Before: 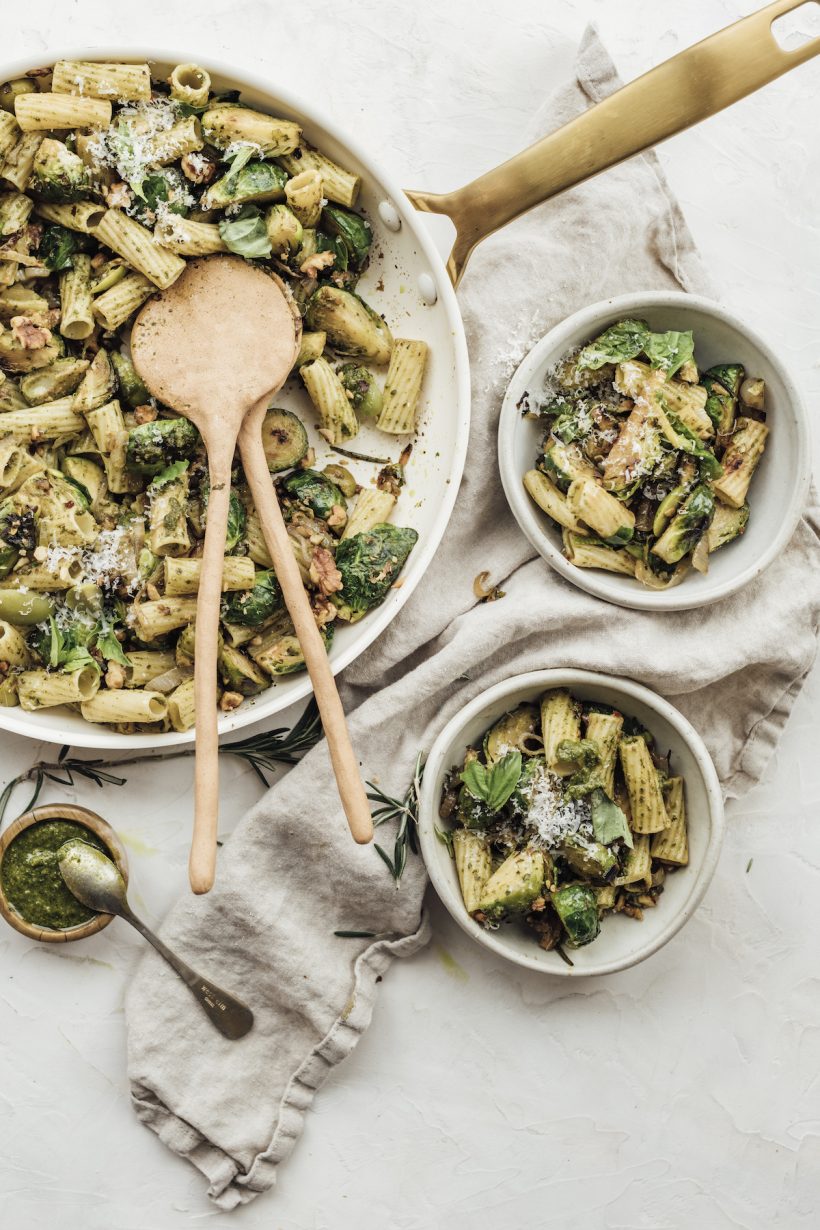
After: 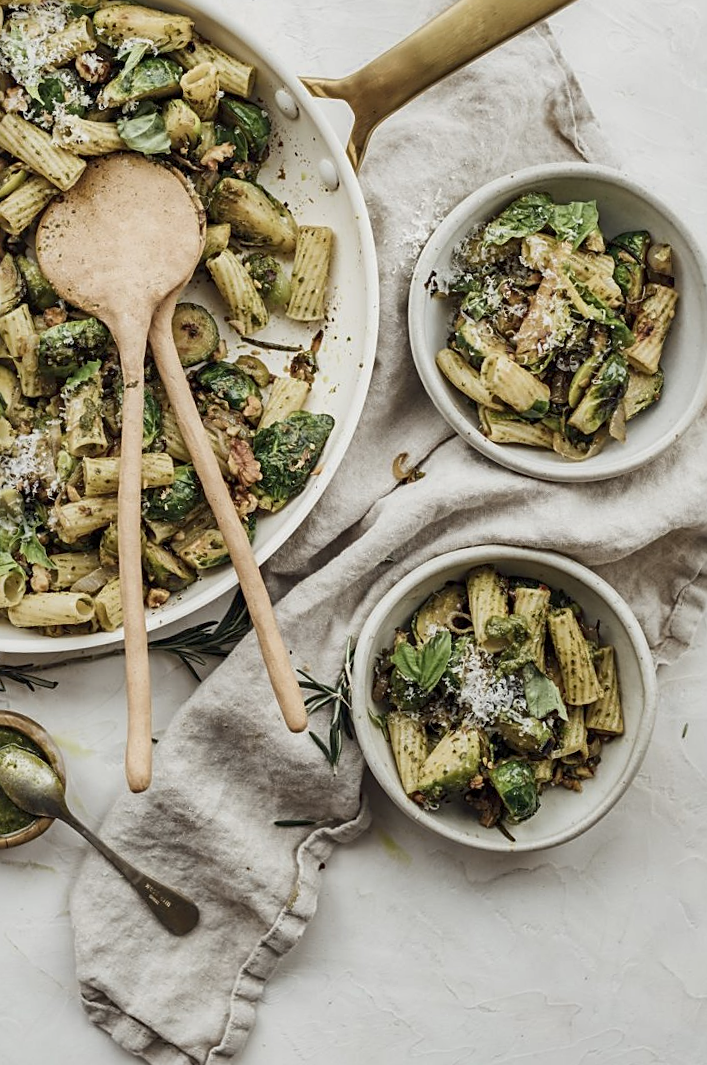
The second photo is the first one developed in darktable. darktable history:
tone equalizer: -8 EV 0.263 EV, -7 EV 0.435 EV, -6 EV 0.394 EV, -5 EV 0.249 EV, -3 EV -0.271 EV, -2 EV -0.403 EV, -1 EV -0.4 EV, +0 EV -0.261 EV, mask exposure compensation -0.487 EV
sharpen: on, module defaults
crop and rotate: angle 3.45°, left 6.081%, top 5.706%
color zones: curves: ch0 [(0, 0.497) (0.143, 0.5) (0.286, 0.5) (0.429, 0.483) (0.571, 0.116) (0.714, -0.006) (0.857, 0.28) (1, 0.497)]
local contrast: mode bilateral grid, contrast 19, coarseness 49, detail 144%, midtone range 0.2
